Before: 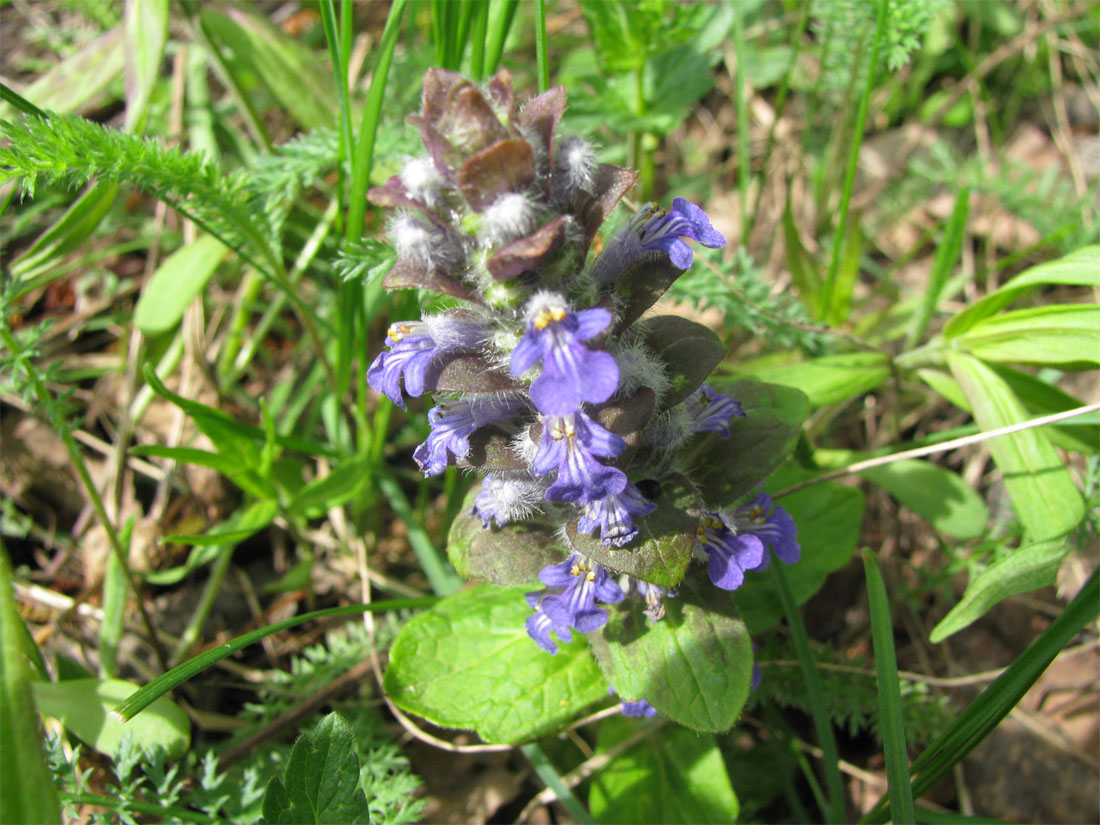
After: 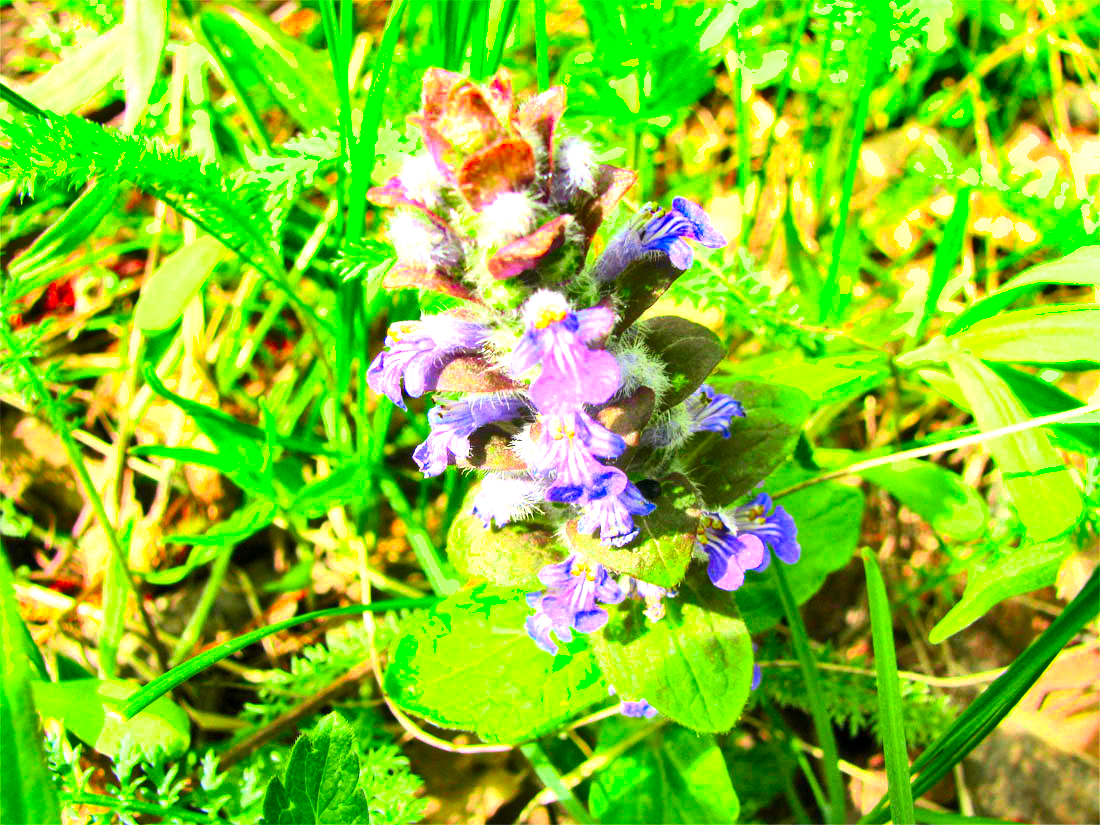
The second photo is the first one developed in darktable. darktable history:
exposure: black level correction 0, exposure 1.388 EV, compensate exposure bias true, compensate highlight preservation false
local contrast: mode bilateral grid, contrast 20, coarseness 50, detail 179%, midtone range 0.2
tone curve: curves: ch0 [(0.003, 0.032) (0.037, 0.037) (0.142, 0.117) (0.279, 0.311) (0.405, 0.49) (0.526, 0.651) (0.722, 0.857) (0.875, 0.946) (1, 0.98)]; ch1 [(0, 0) (0.305, 0.325) (0.453, 0.437) (0.482, 0.474) (0.501, 0.498) (0.515, 0.523) (0.559, 0.591) (0.6, 0.643) (0.656, 0.707) (1, 1)]; ch2 [(0, 0) (0.323, 0.277) (0.424, 0.396) (0.479, 0.484) (0.499, 0.502) (0.515, 0.537) (0.573, 0.602) (0.653, 0.675) (0.75, 0.756) (1, 1)], color space Lab, independent channels, preserve colors none
contrast brightness saturation: contrast 0.05, brightness 0.06, saturation 0.01
color correction: saturation 1.8
shadows and highlights: shadows 53, soften with gaussian
